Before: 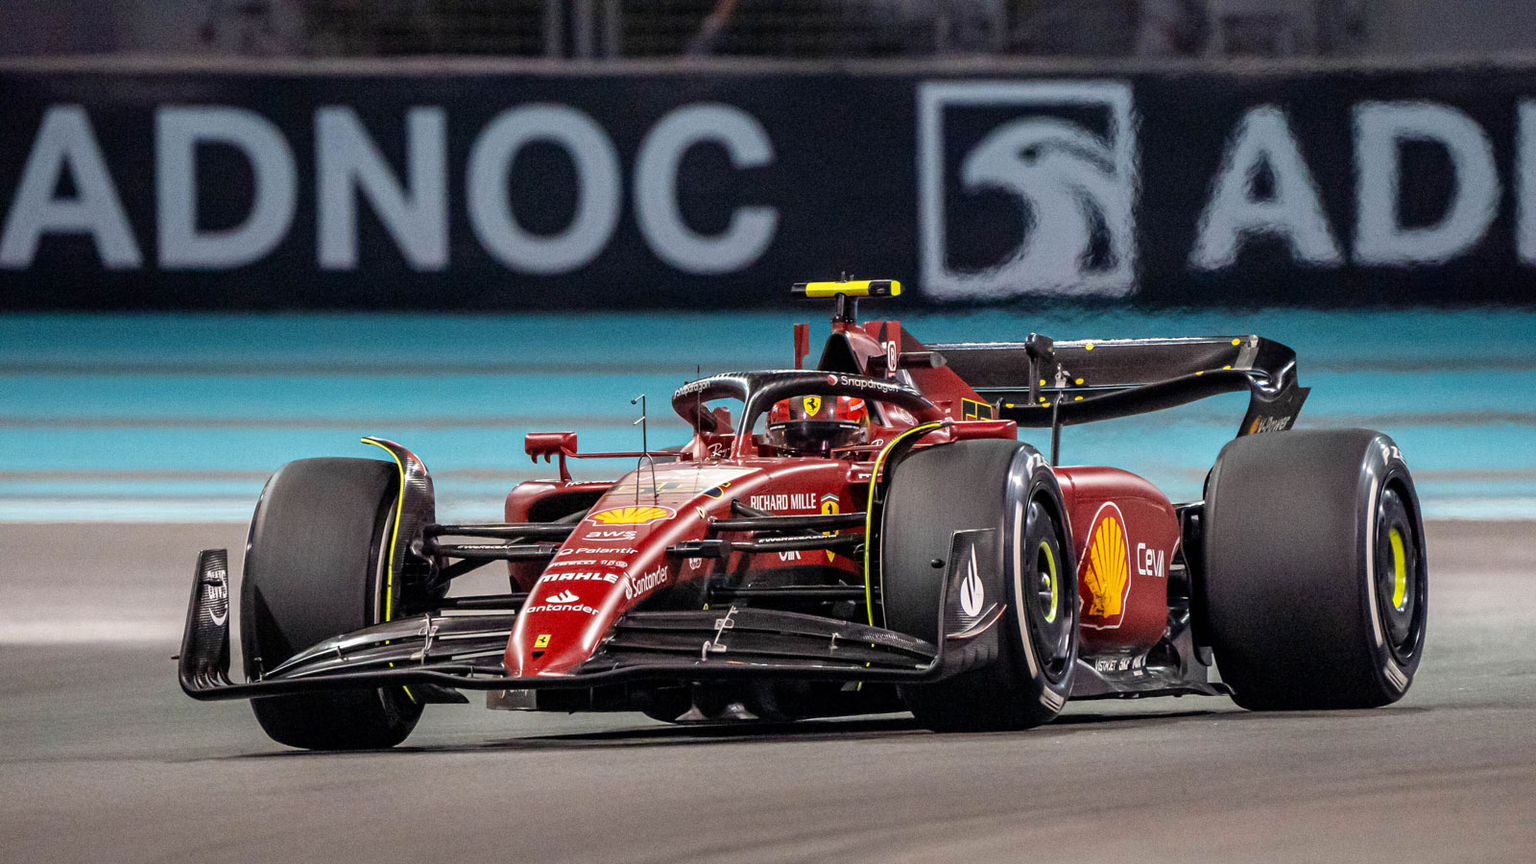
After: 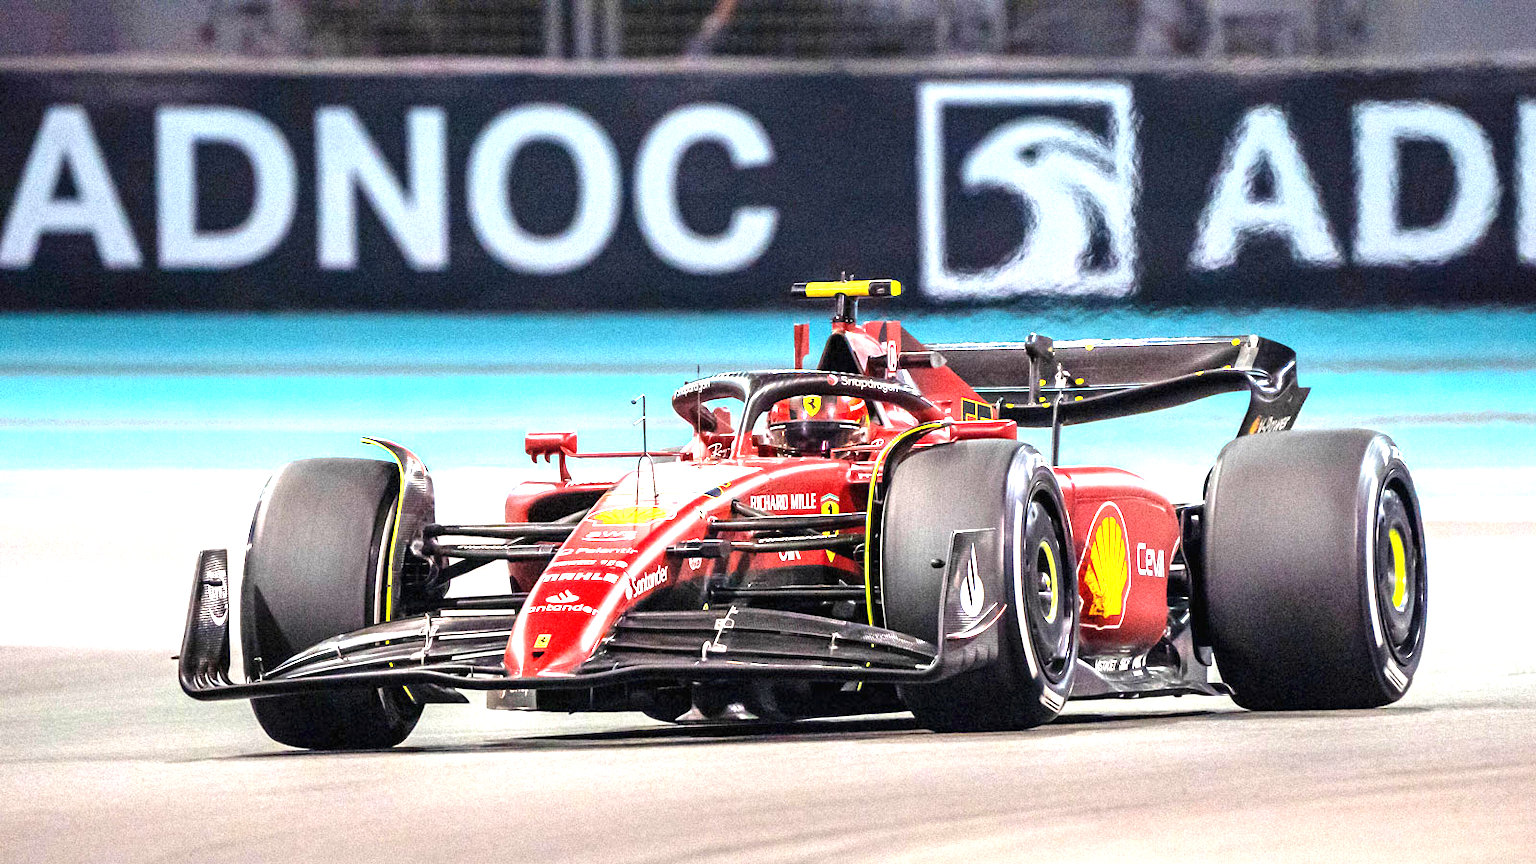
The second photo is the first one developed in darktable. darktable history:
exposure: black level correction 0, exposure 1.879 EV, compensate highlight preservation false
